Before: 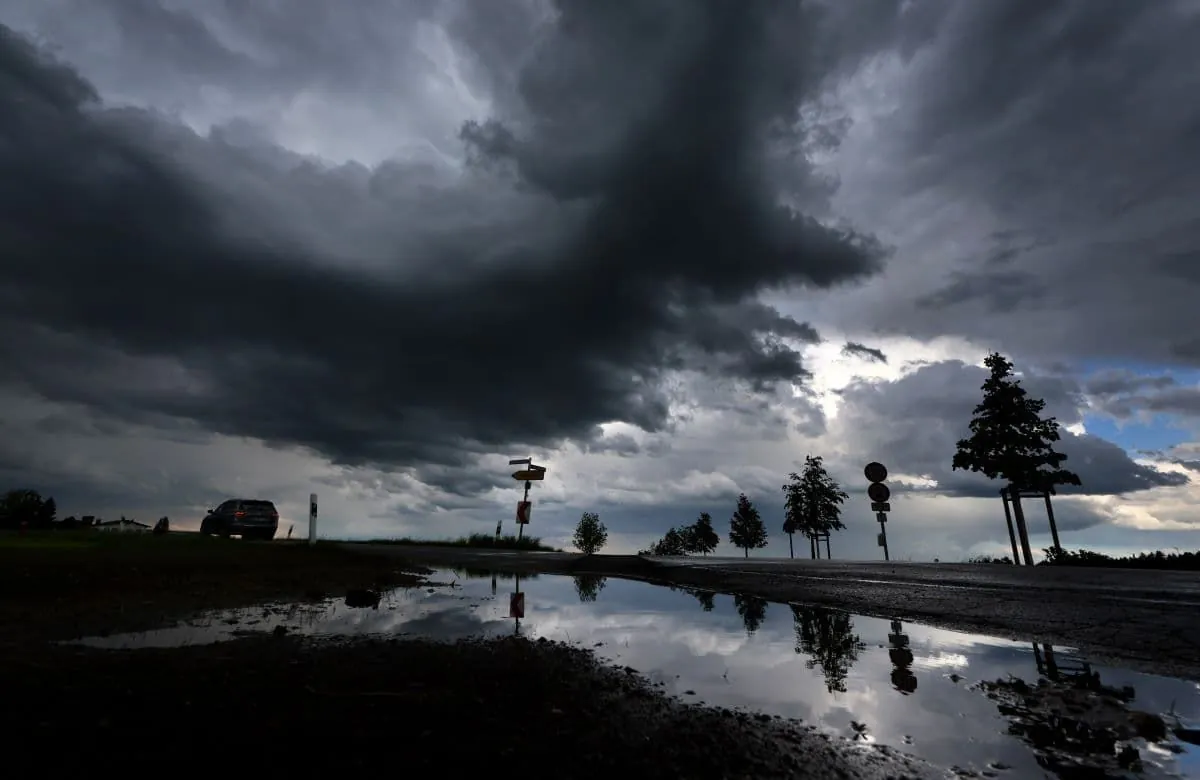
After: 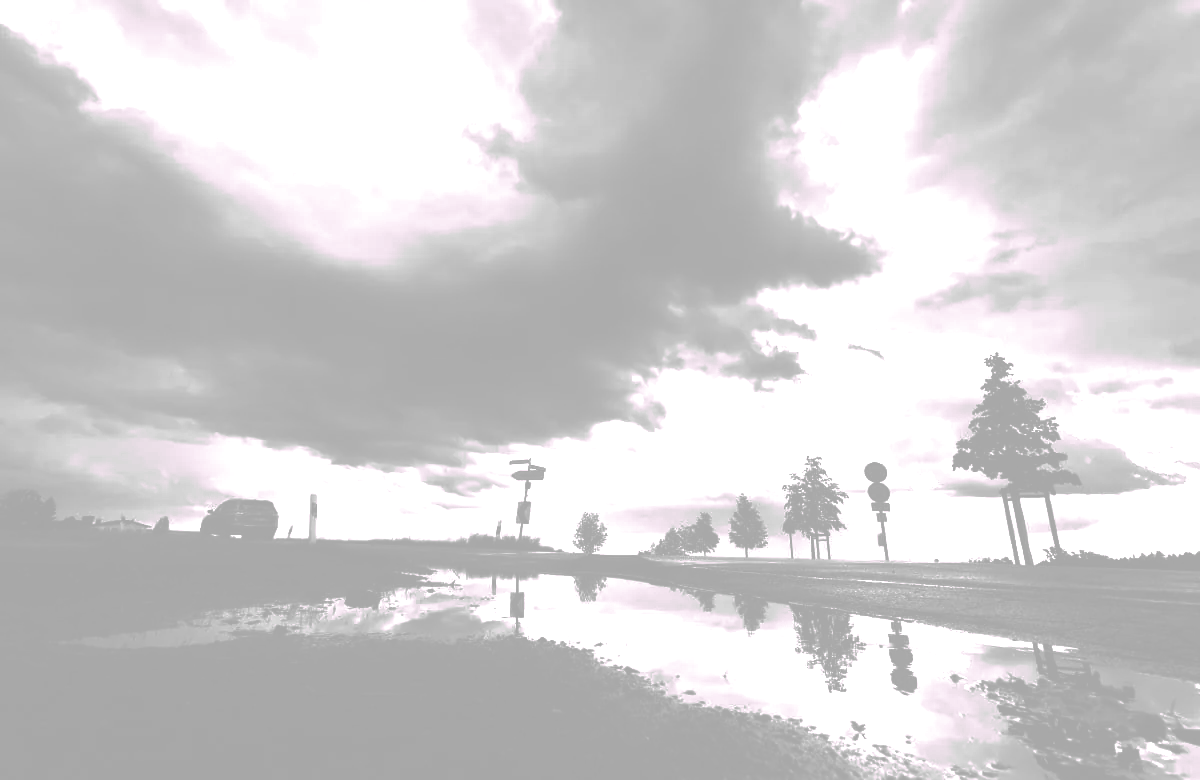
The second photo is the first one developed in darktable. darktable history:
contrast brightness saturation: contrast 0.26, brightness 0.02, saturation 0.87
rgb curve: curves: ch0 [(0, 0) (0.284, 0.292) (0.505, 0.644) (1, 1)]; ch1 [(0, 0) (0.284, 0.292) (0.505, 0.644) (1, 1)]; ch2 [(0, 0) (0.284, 0.292) (0.505, 0.644) (1, 1)], compensate middle gray true
split-toning: highlights › hue 298.8°, highlights › saturation 0.73, compress 41.76%
colorize: hue 36°, saturation 71%, lightness 80.79%
monochrome: size 1
